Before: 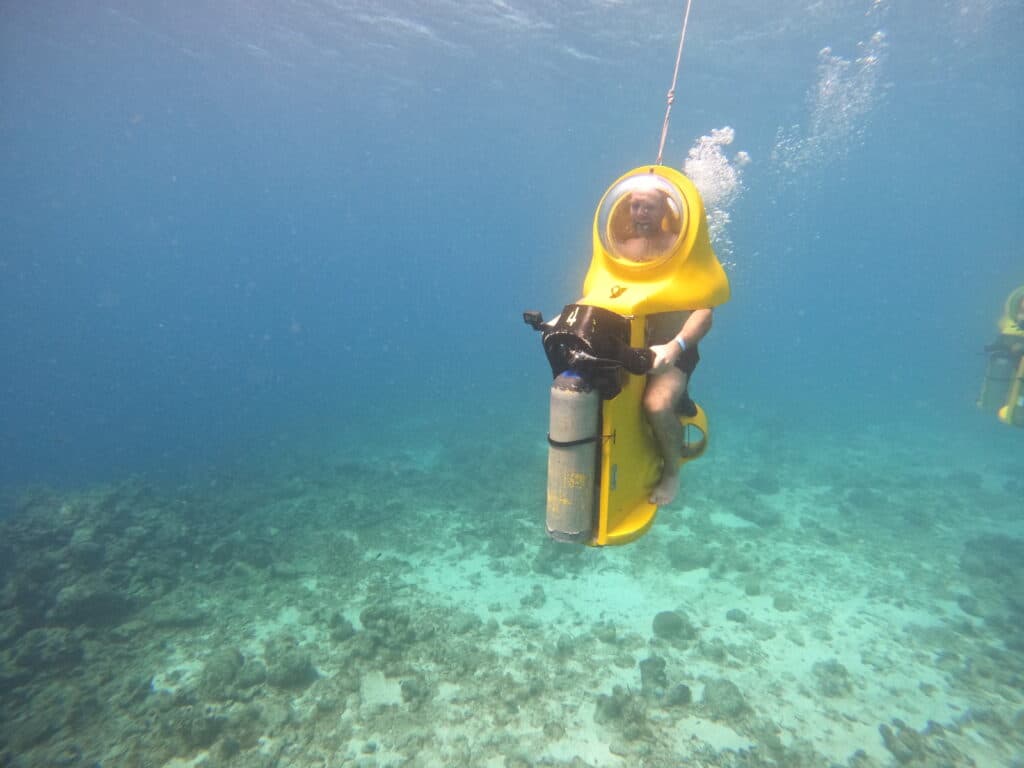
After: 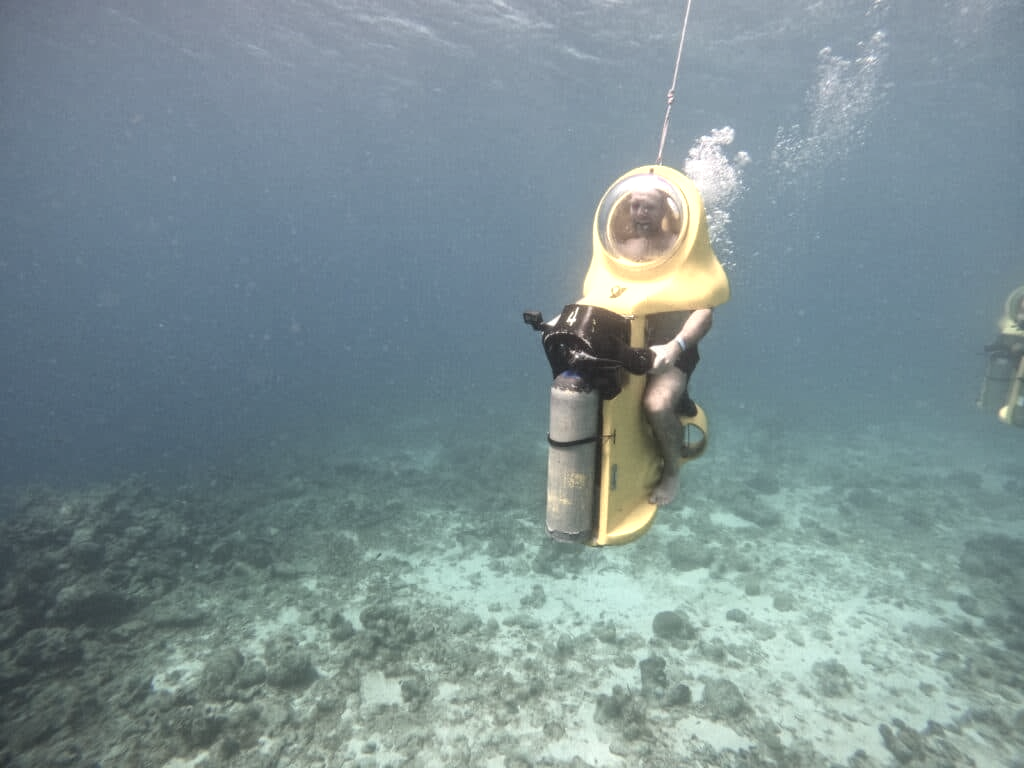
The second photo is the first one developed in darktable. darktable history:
exposure: compensate highlight preservation false
contrast brightness saturation: contrast 0.03, brightness -0.04
local contrast: on, module defaults
color zones: curves: ch0 [(0, 0.6) (0.129, 0.585) (0.193, 0.596) (0.429, 0.5) (0.571, 0.5) (0.714, 0.5) (0.857, 0.5) (1, 0.6)]; ch1 [(0, 0.453) (0.112, 0.245) (0.213, 0.252) (0.429, 0.233) (0.571, 0.231) (0.683, 0.242) (0.857, 0.296) (1, 0.453)]
